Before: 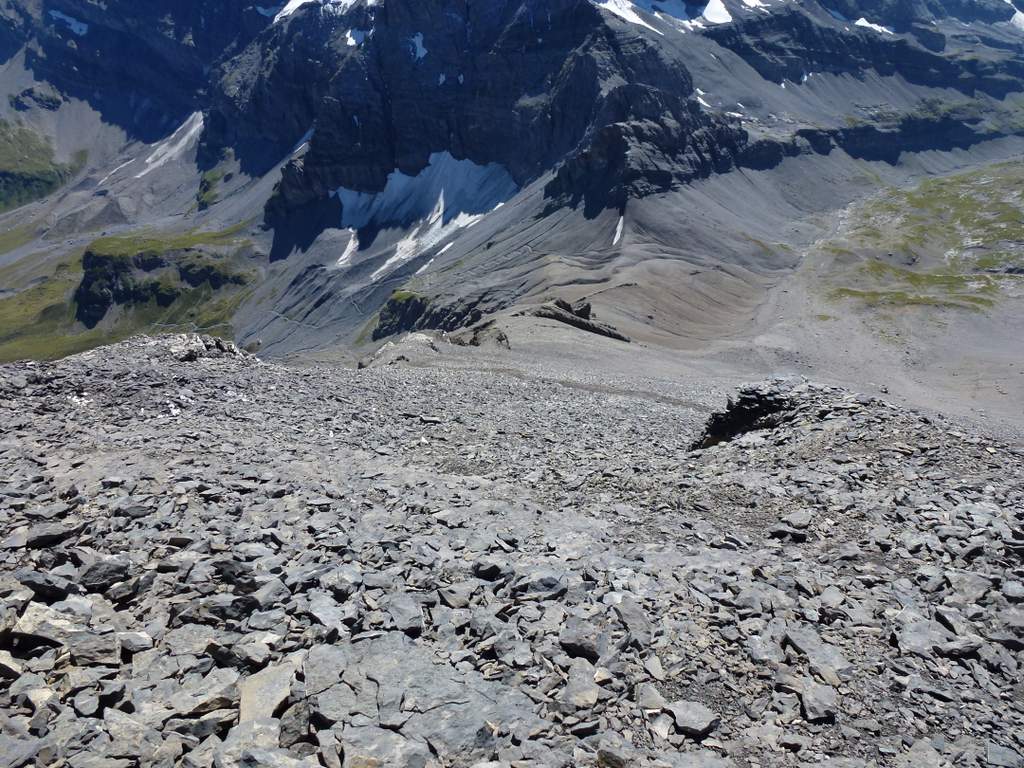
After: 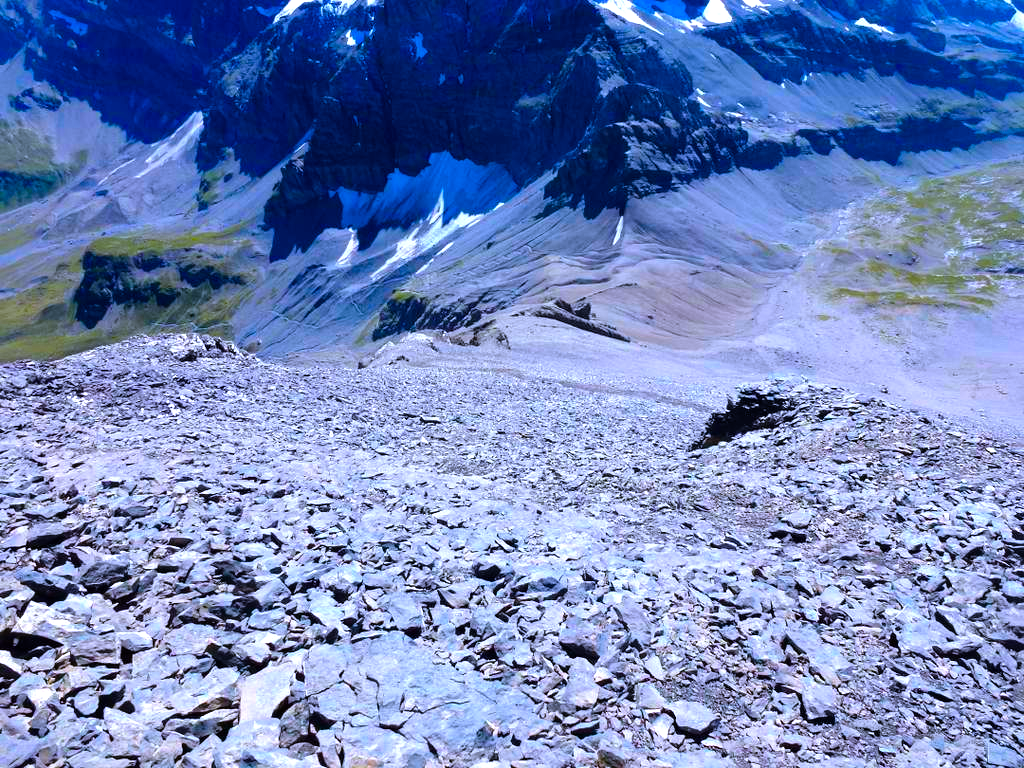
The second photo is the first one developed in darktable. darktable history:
tone equalizer: -8 EV -0.787 EV, -7 EV -0.729 EV, -6 EV -0.596 EV, -5 EV -0.417 EV, -3 EV 0.403 EV, -2 EV 0.6 EV, -1 EV 0.686 EV, +0 EV 0.765 EV
color calibration: illuminant custom, x 0.373, y 0.389, temperature 4258.29 K
color balance rgb: highlights gain › chroma 0.289%, highlights gain › hue 332.76°, perceptual saturation grading › global saturation 25.607%, global vibrance 59.415%
